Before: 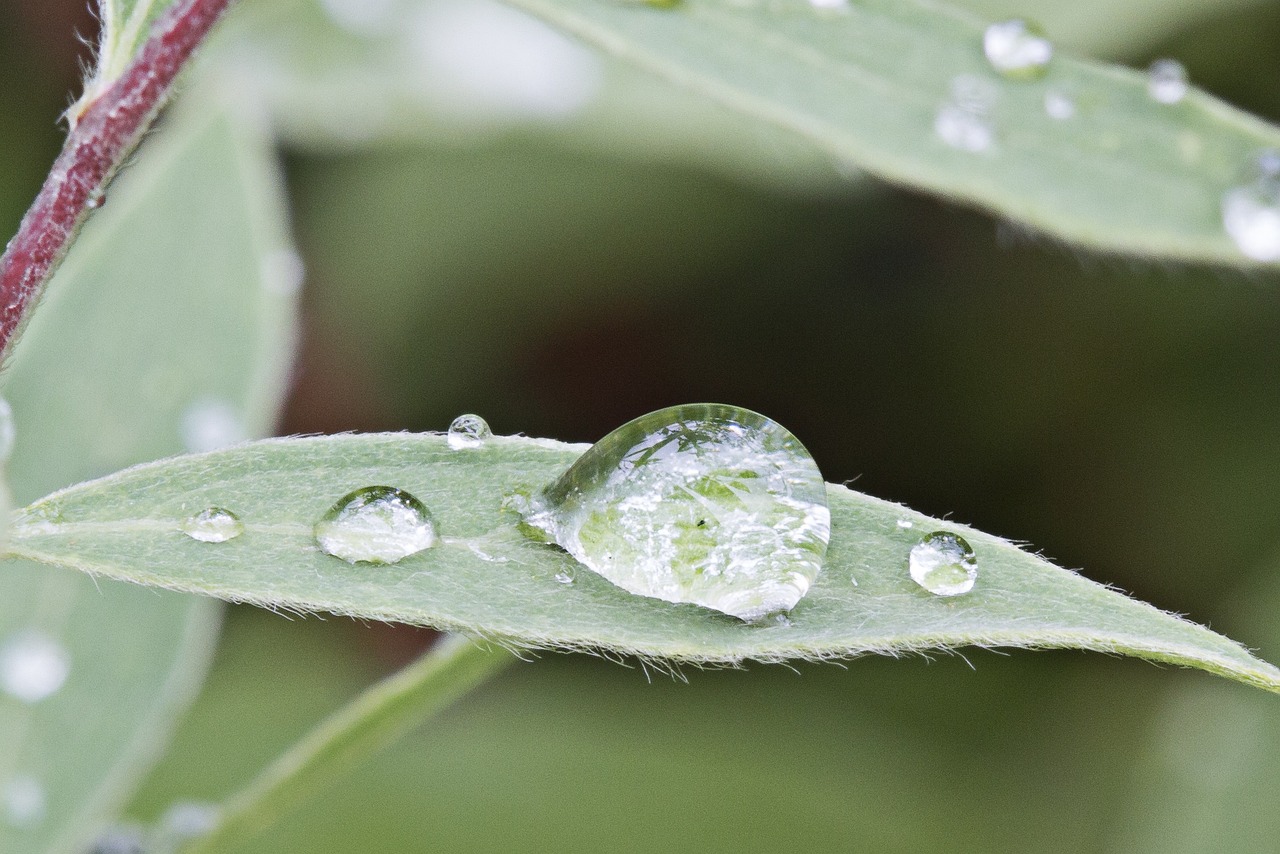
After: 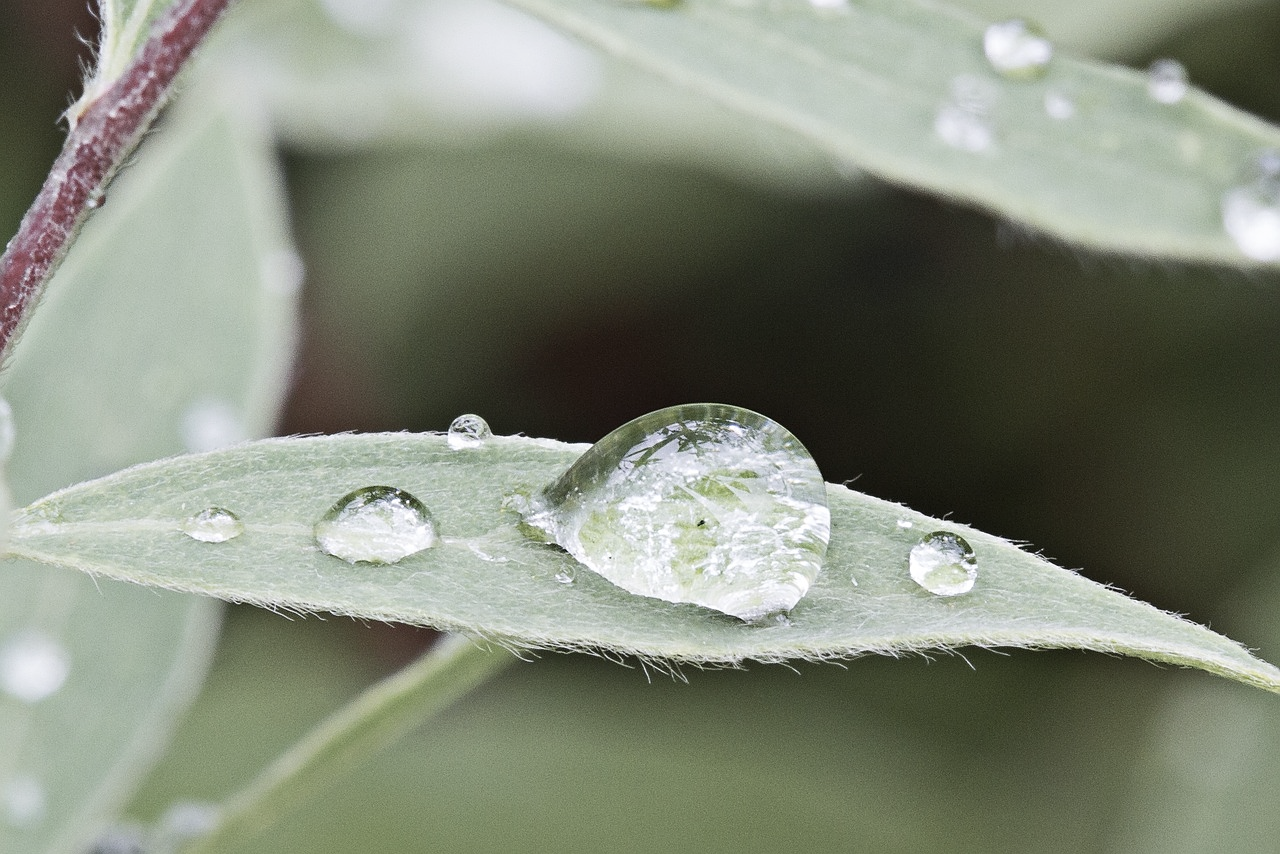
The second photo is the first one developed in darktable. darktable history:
contrast brightness saturation: contrast 0.1, saturation -0.36
sharpen: amount 0.2
